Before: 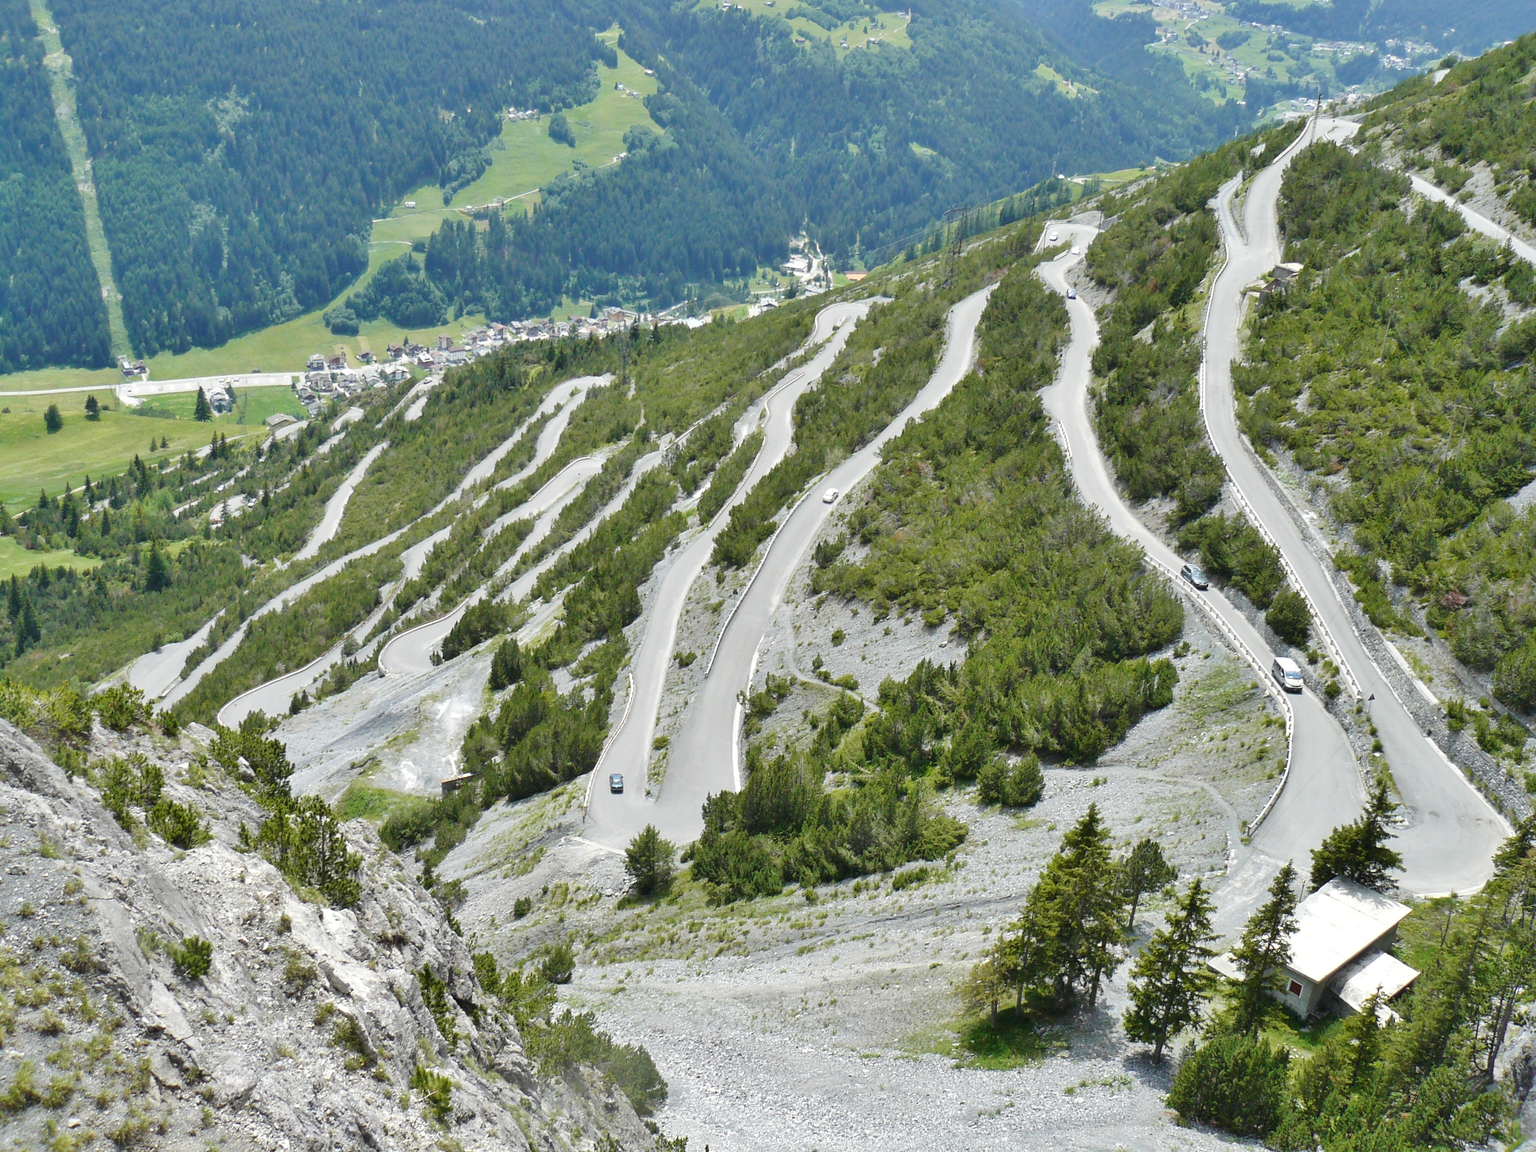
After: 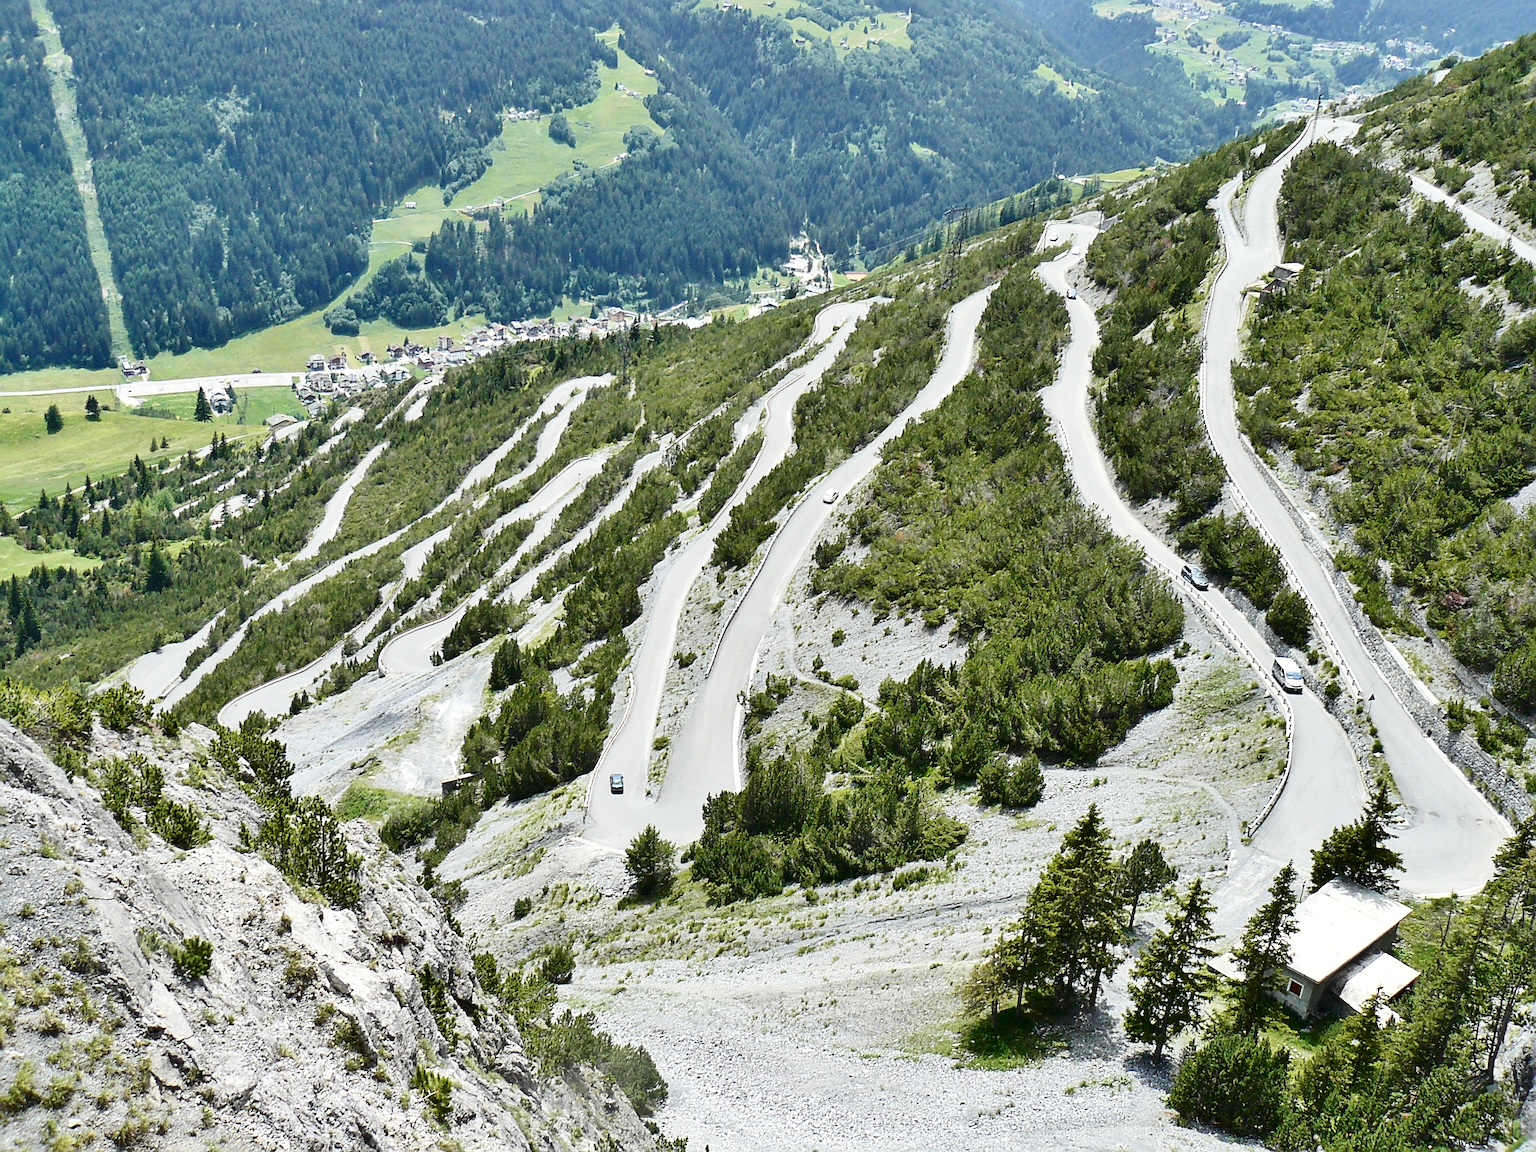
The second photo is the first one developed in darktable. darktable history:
contrast brightness saturation: contrast 0.28
sharpen: radius 2.543, amount 0.636
